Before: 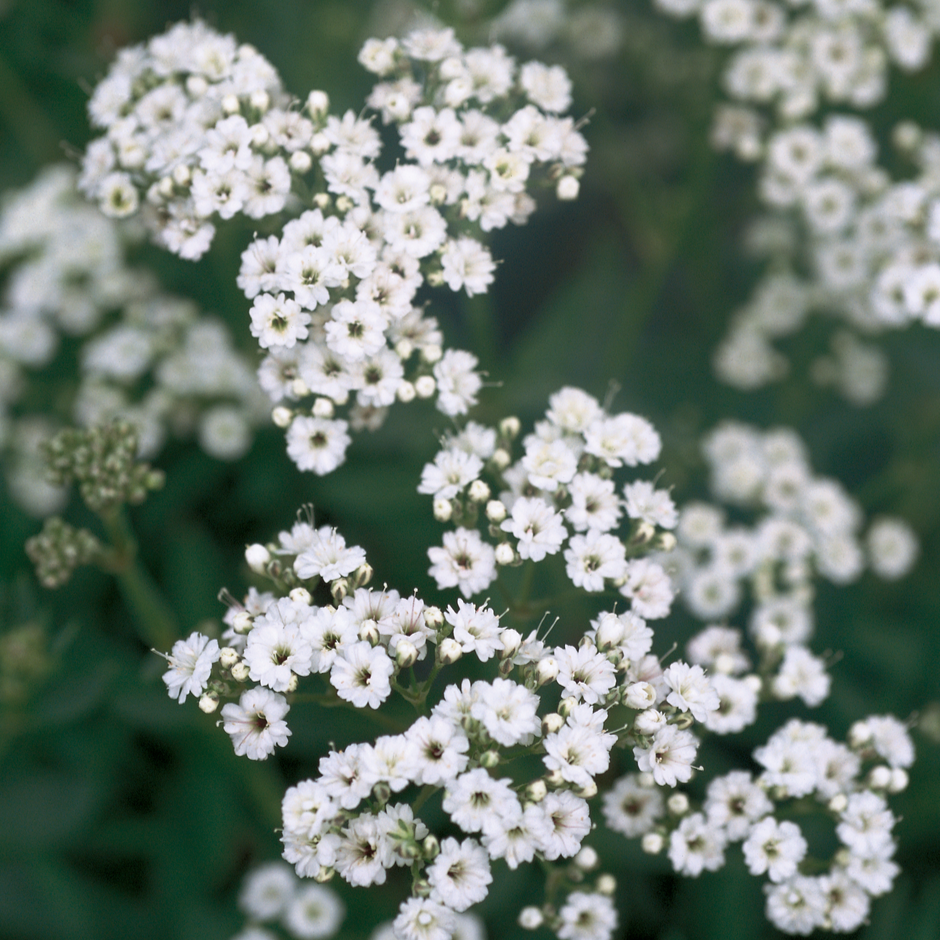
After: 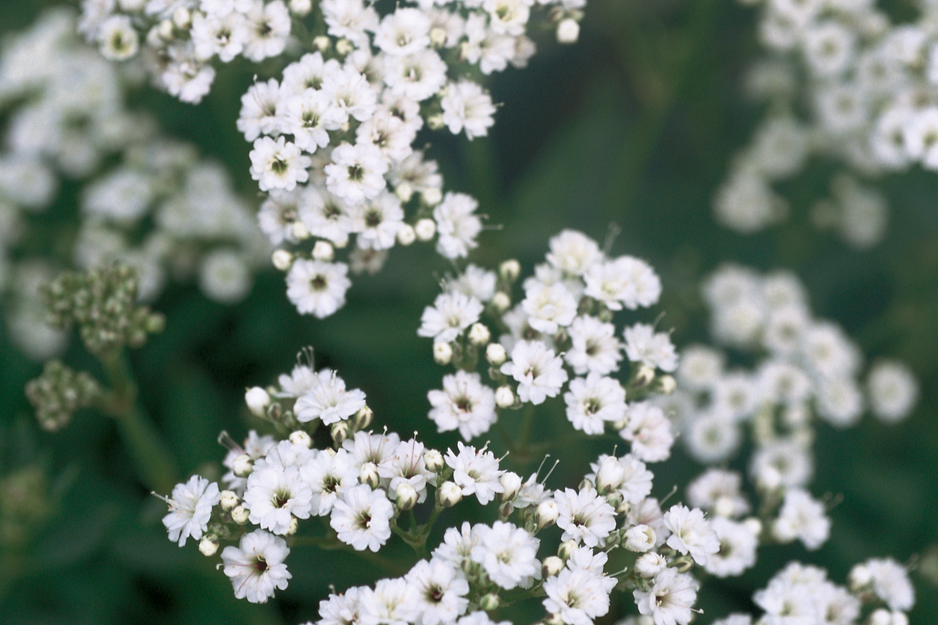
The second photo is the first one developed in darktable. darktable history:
crop: top 16.728%, bottom 16.709%
